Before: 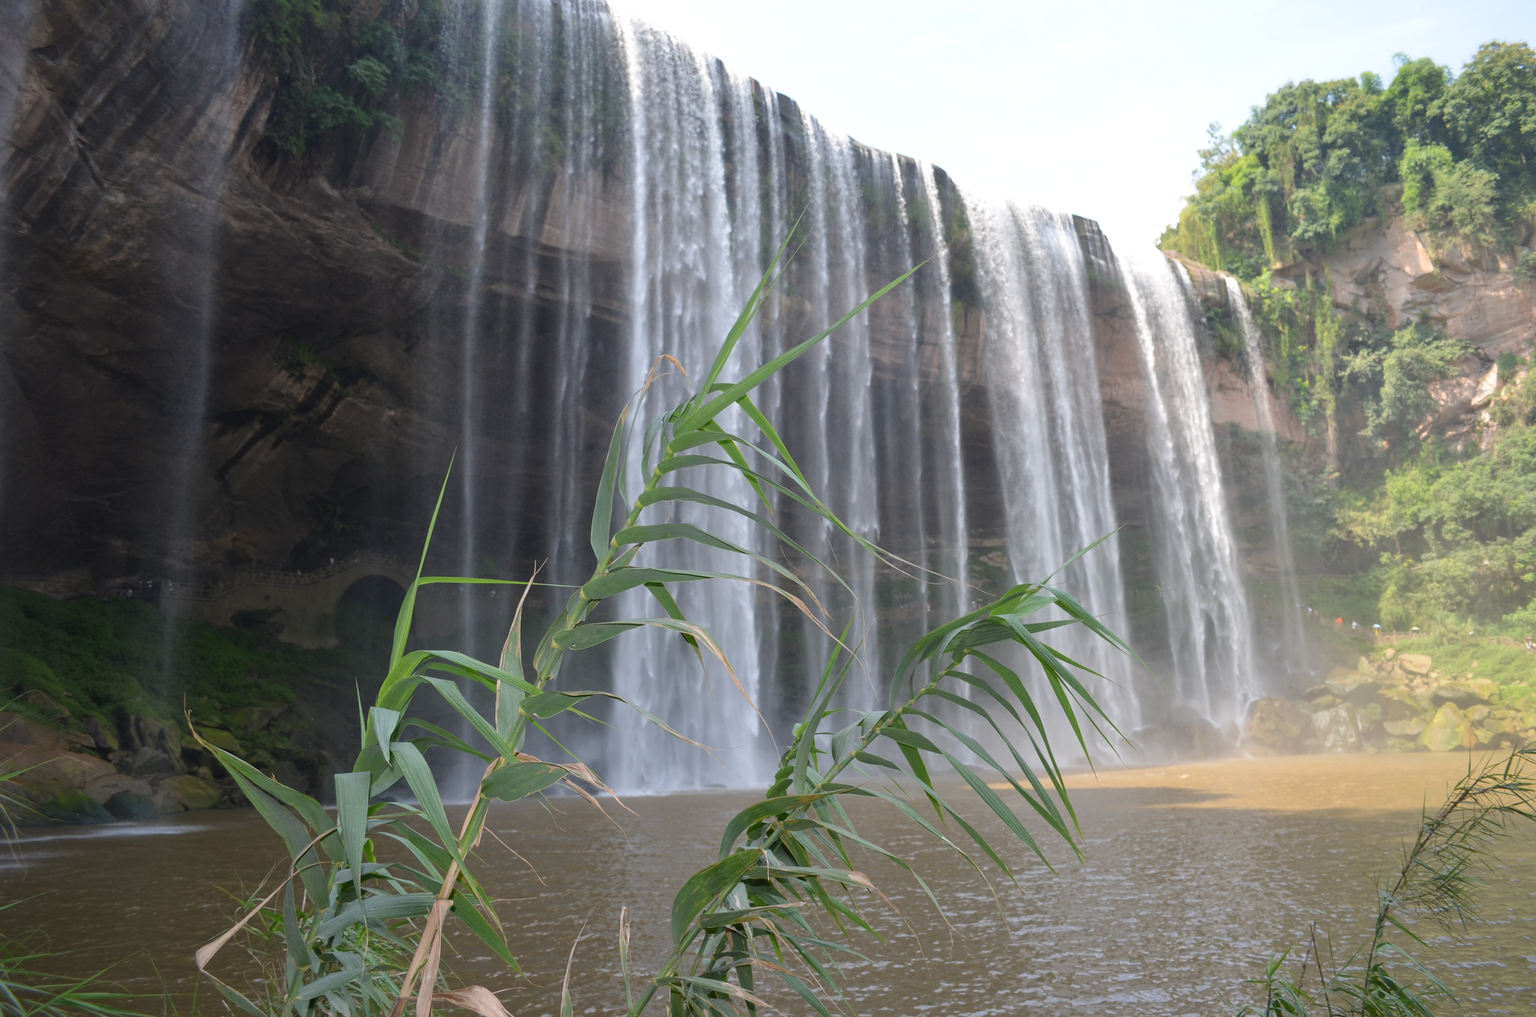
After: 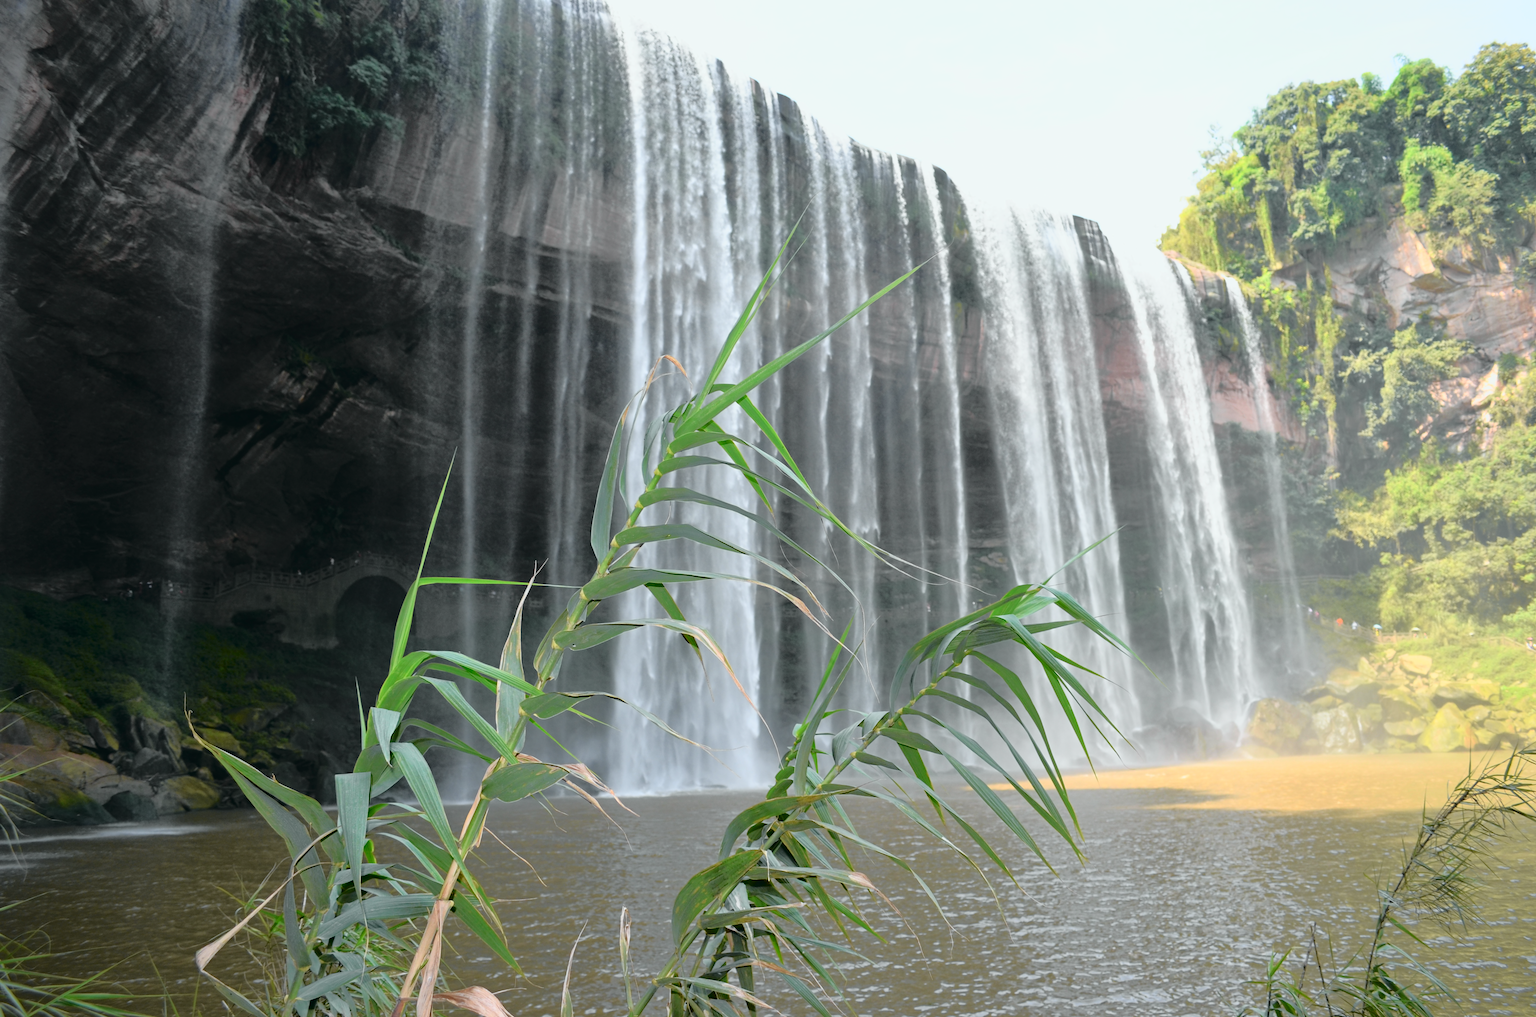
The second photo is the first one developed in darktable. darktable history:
haze removal: compatibility mode true, adaptive false
tone curve: curves: ch0 [(0, 0.015) (0.091, 0.055) (0.184, 0.159) (0.304, 0.382) (0.492, 0.579) (0.628, 0.755) (0.832, 0.932) (0.984, 0.963)]; ch1 [(0, 0) (0.34, 0.235) (0.46, 0.46) (0.515, 0.502) (0.553, 0.567) (0.764, 0.815) (1, 1)]; ch2 [(0, 0) (0.44, 0.458) (0.479, 0.492) (0.524, 0.507) (0.557, 0.567) (0.673, 0.699) (1, 1)], color space Lab, independent channels, preserve colors none
